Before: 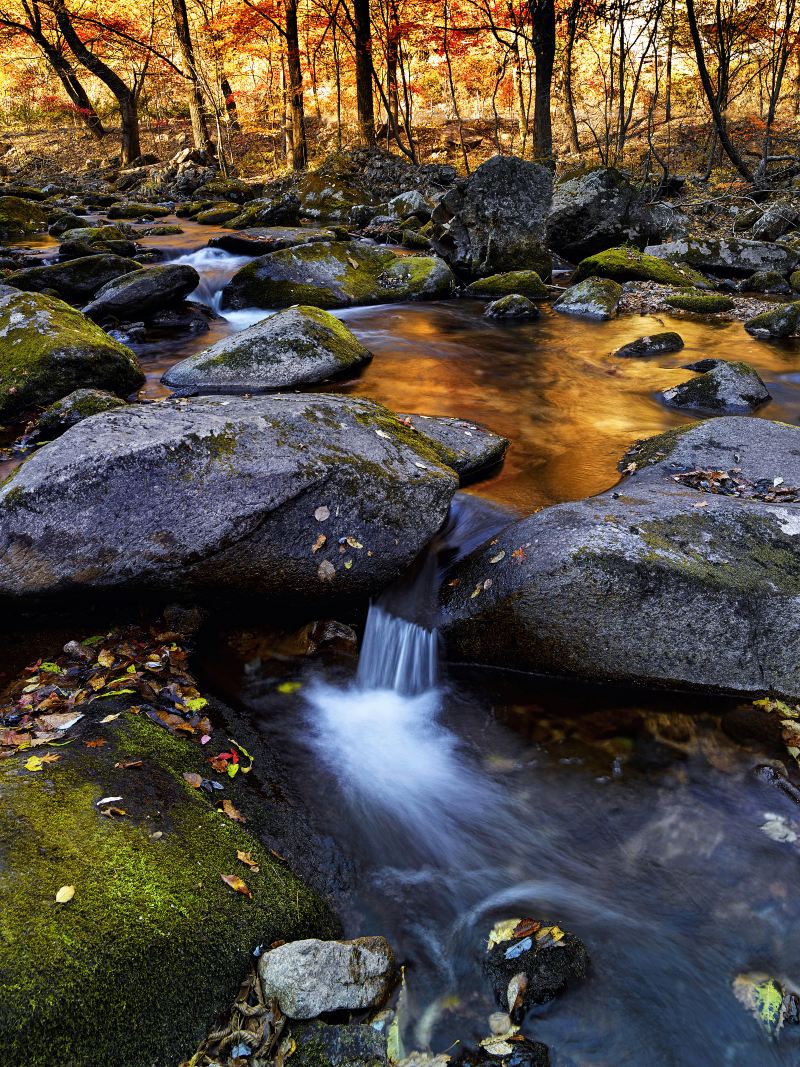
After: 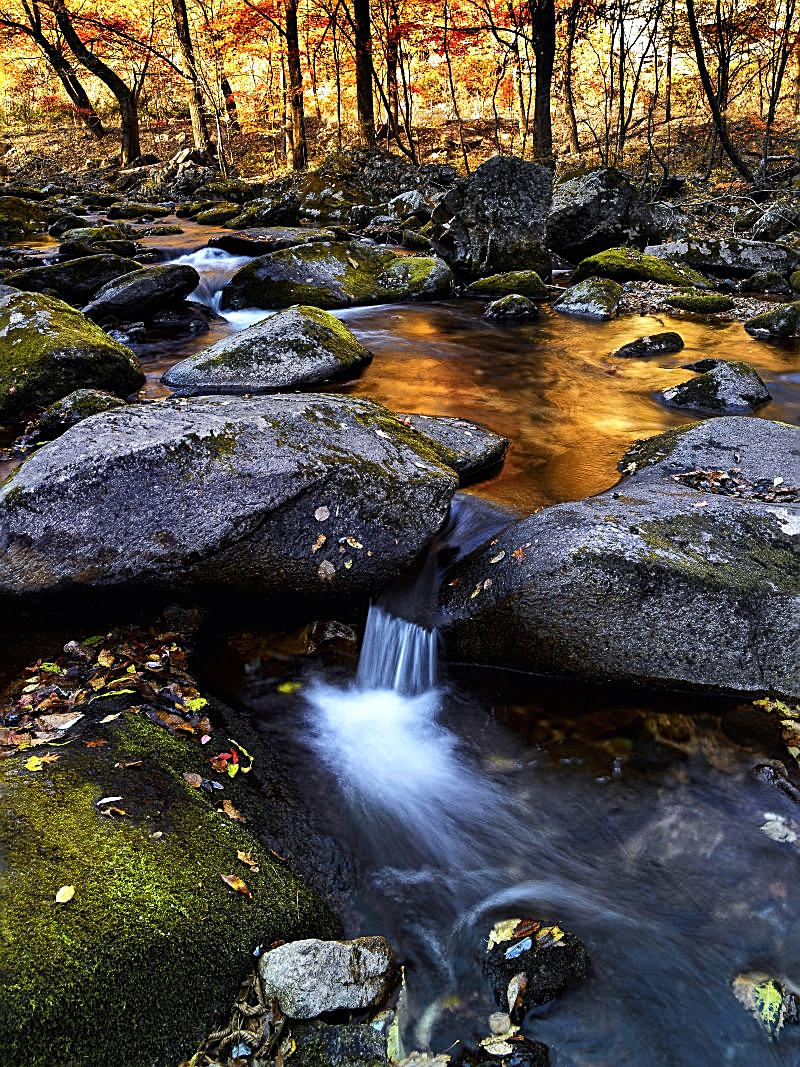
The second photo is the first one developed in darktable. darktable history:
tone equalizer: -8 EV -0.4 EV, -7 EV -0.405 EV, -6 EV -0.307 EV, -5 EV -0.22 EV, -3 EV 0.191 EV, -2 EV 0.308 EV, -1 EV 0.365 EV, +0 EV 0.423 EV, edges refinement/feathering 500, mask exposure compensation -1.57 EV, preserve details no
sharpen: on, module defaults
